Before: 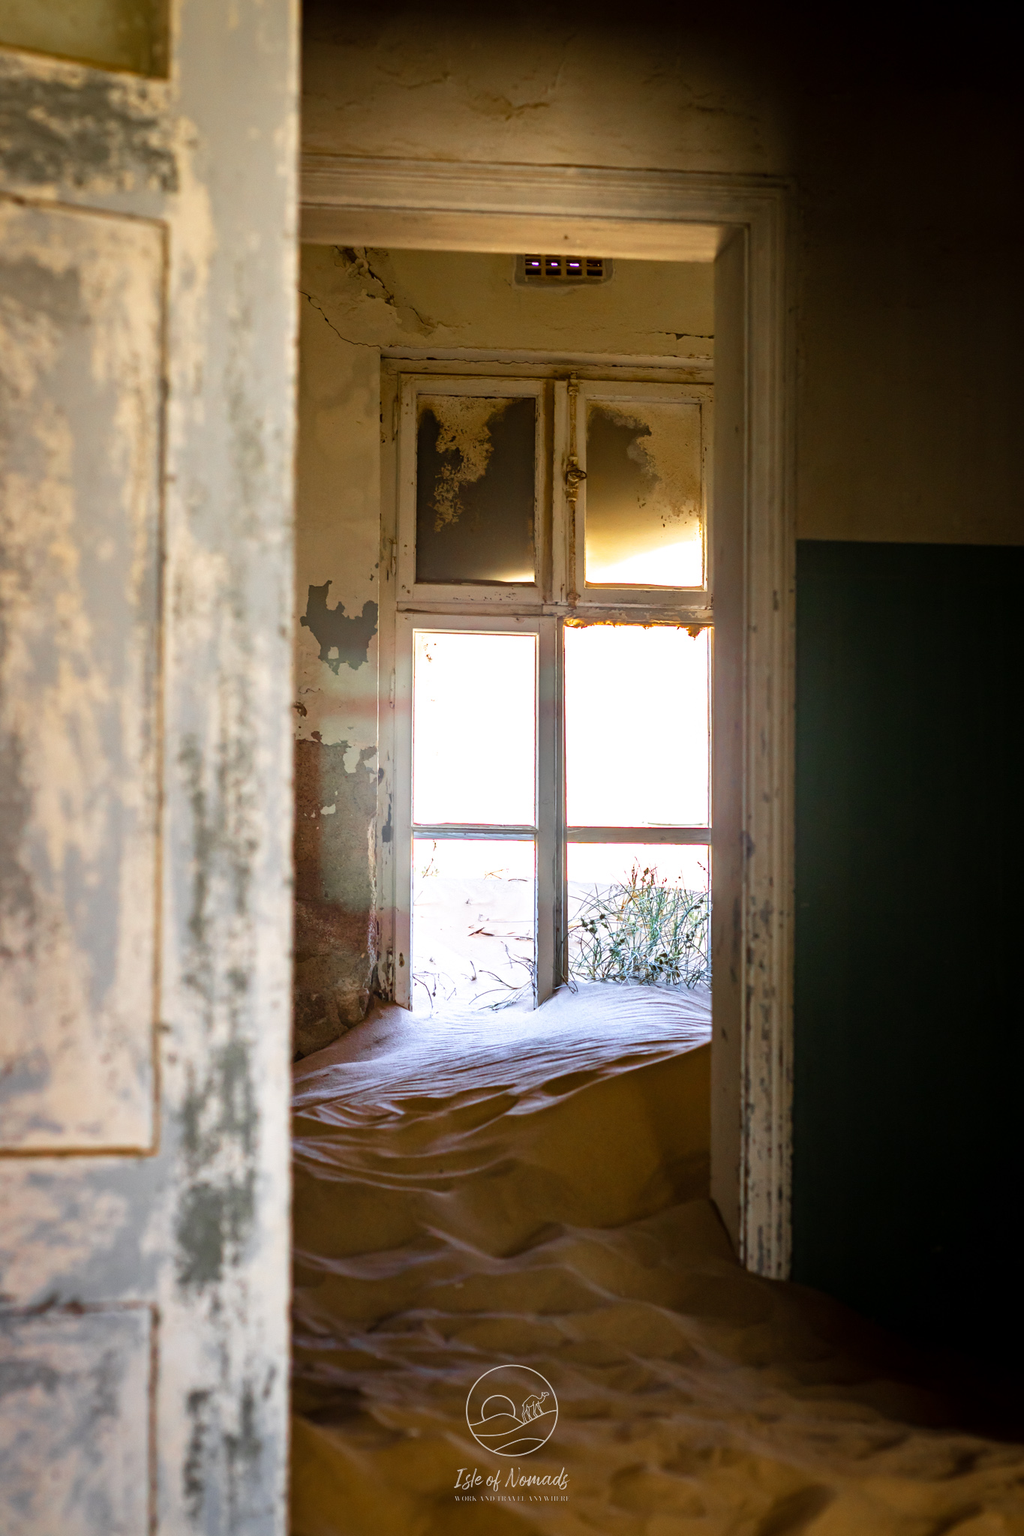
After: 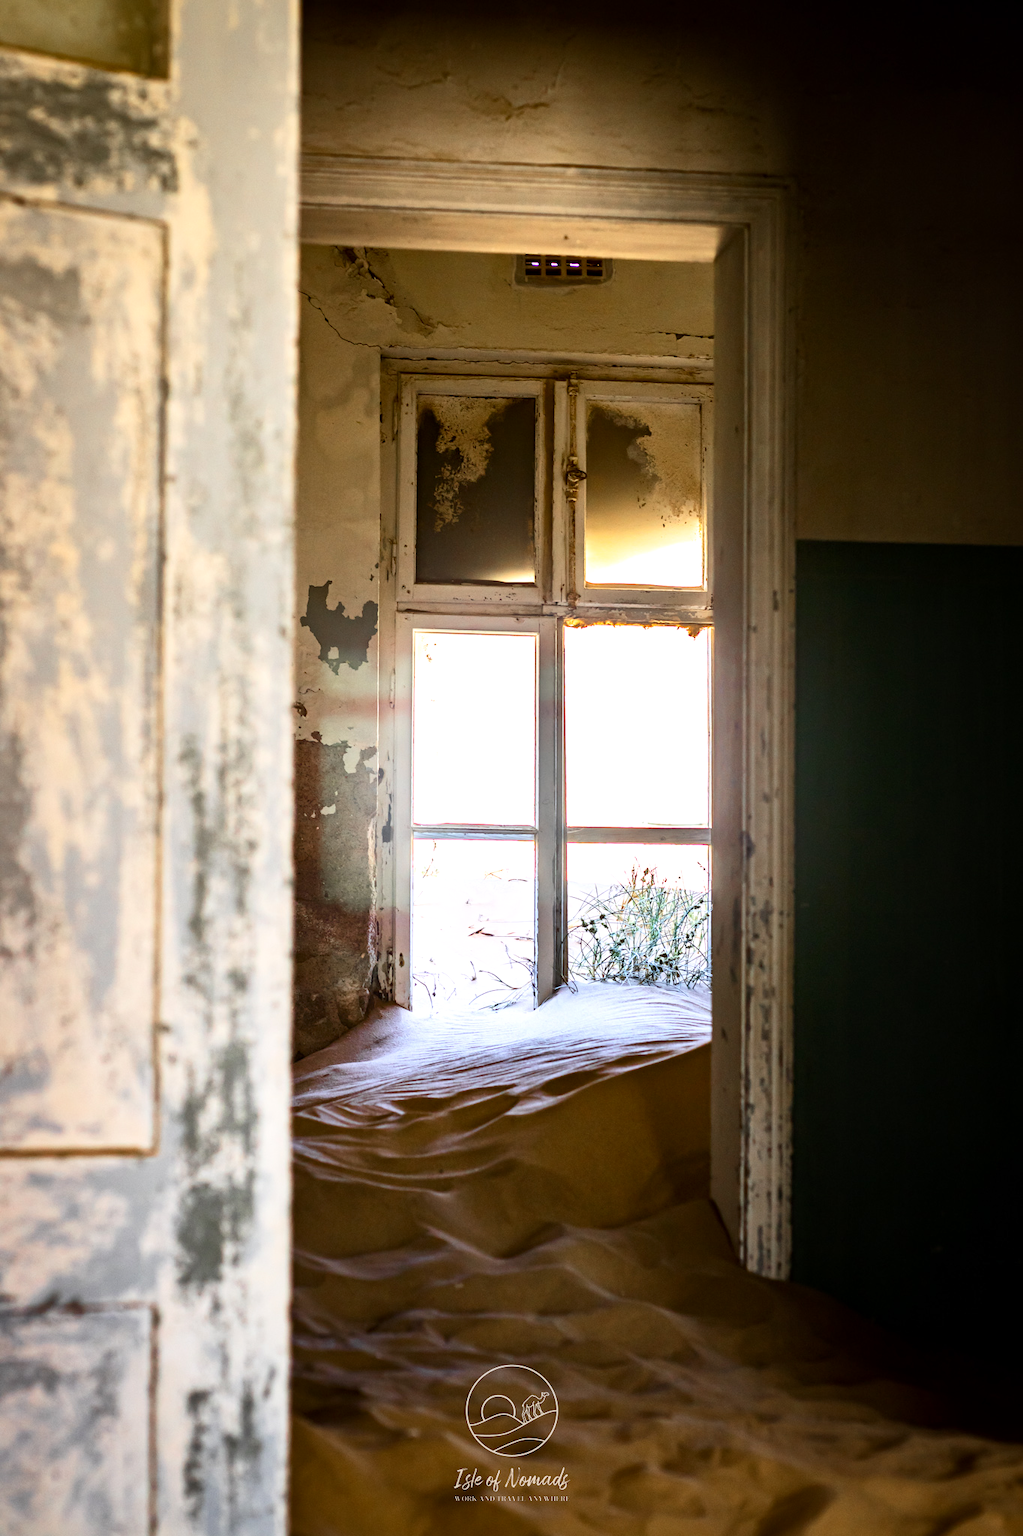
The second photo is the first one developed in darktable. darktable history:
contrast brightness saturation: contrast 0.24, brightness 0.09
local contrast: mode bilateral grid, contrast 20, coarseness 50, detail 120%, midtone range 0.2
